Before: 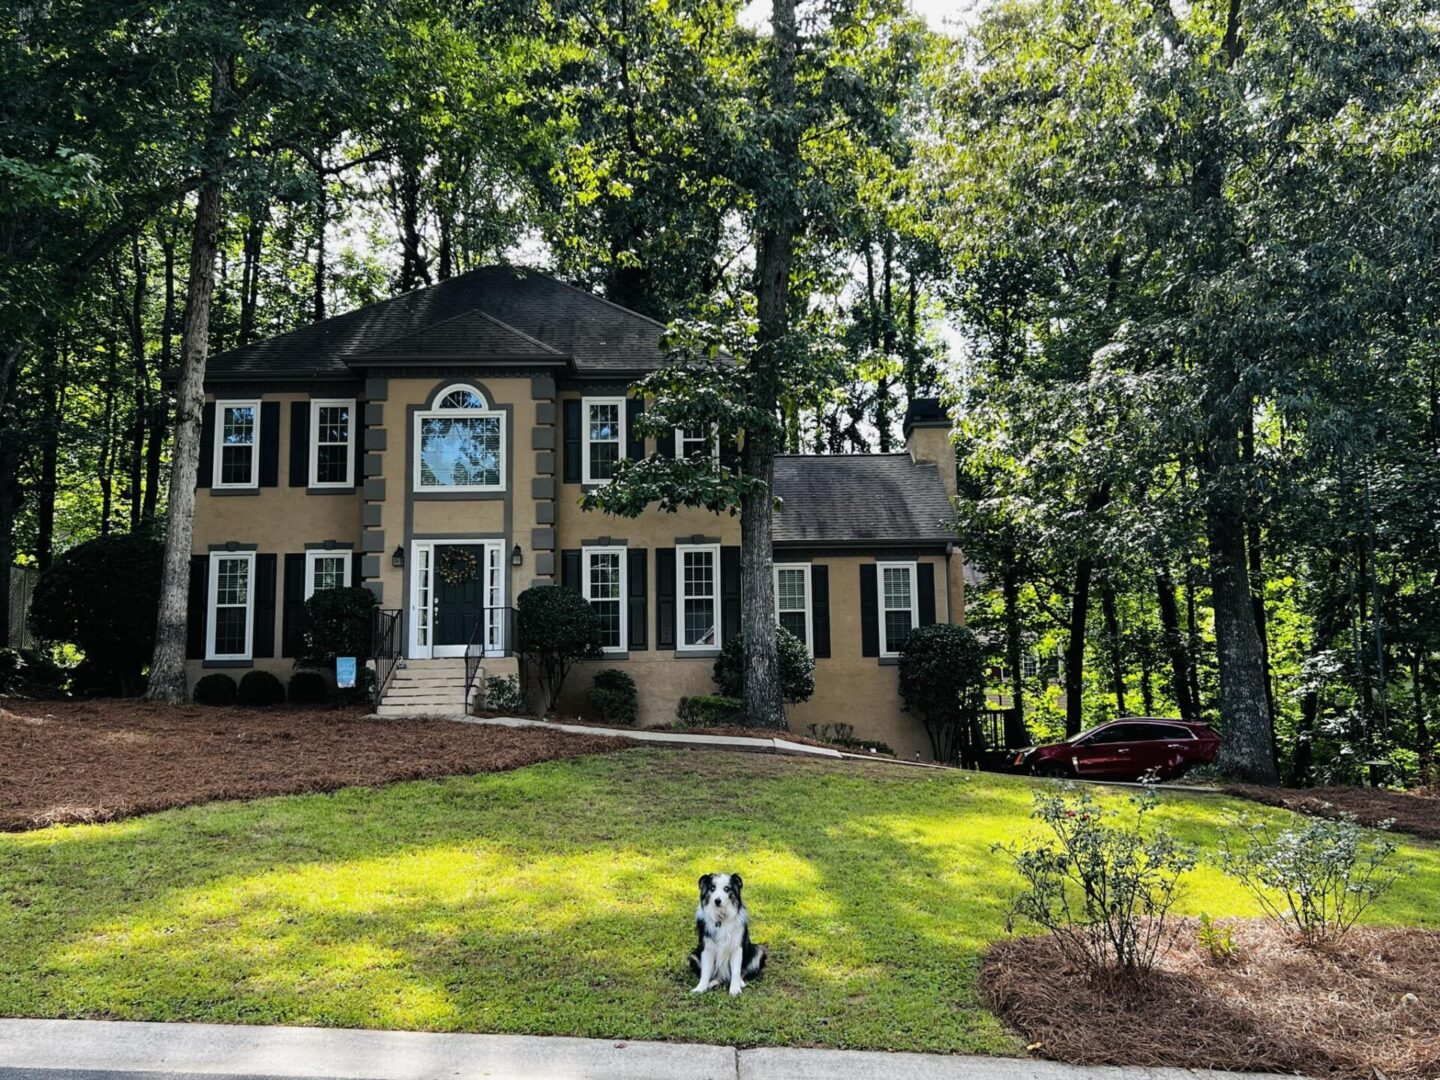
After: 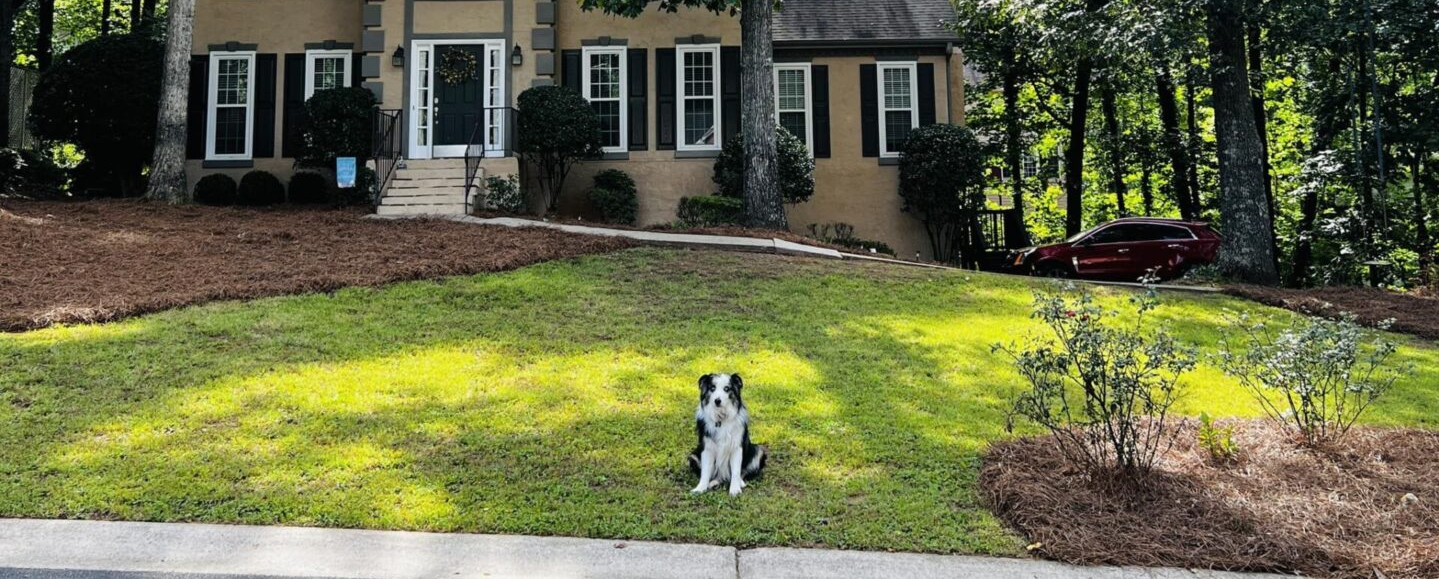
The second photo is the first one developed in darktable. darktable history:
crop and rotate: top 46.367%, right 0.025%
